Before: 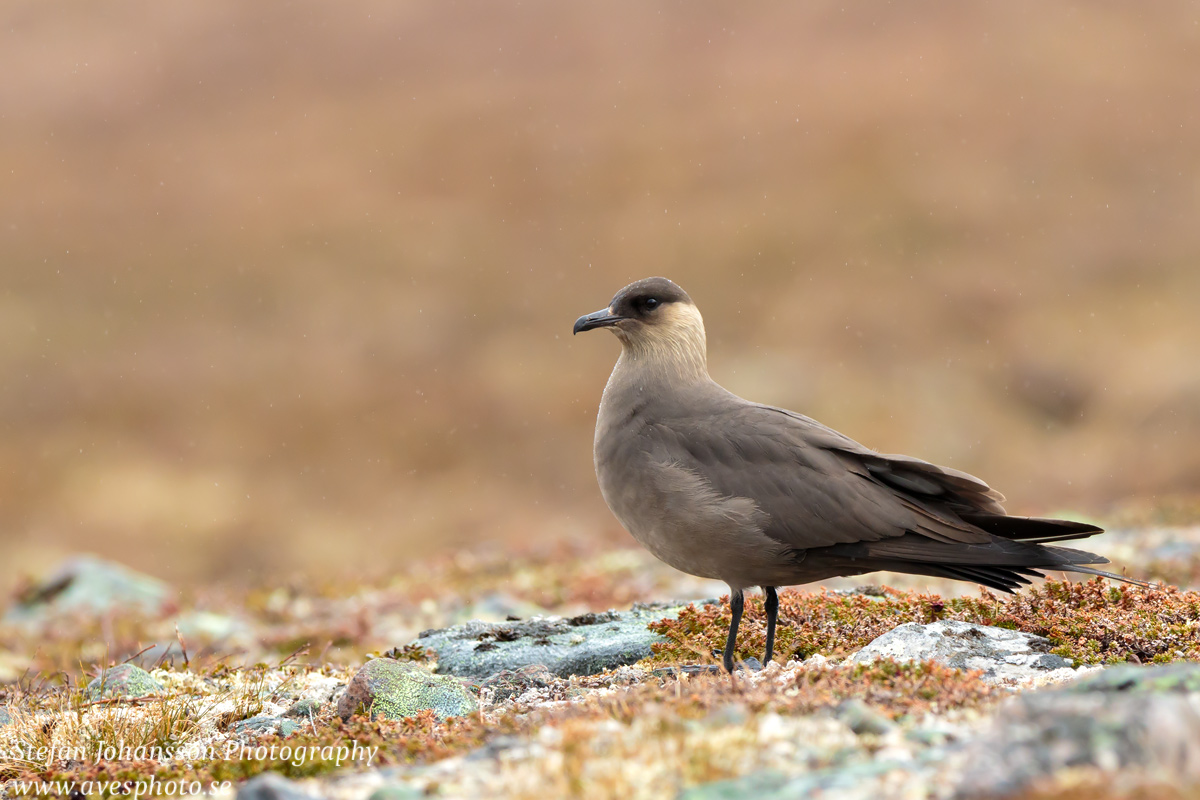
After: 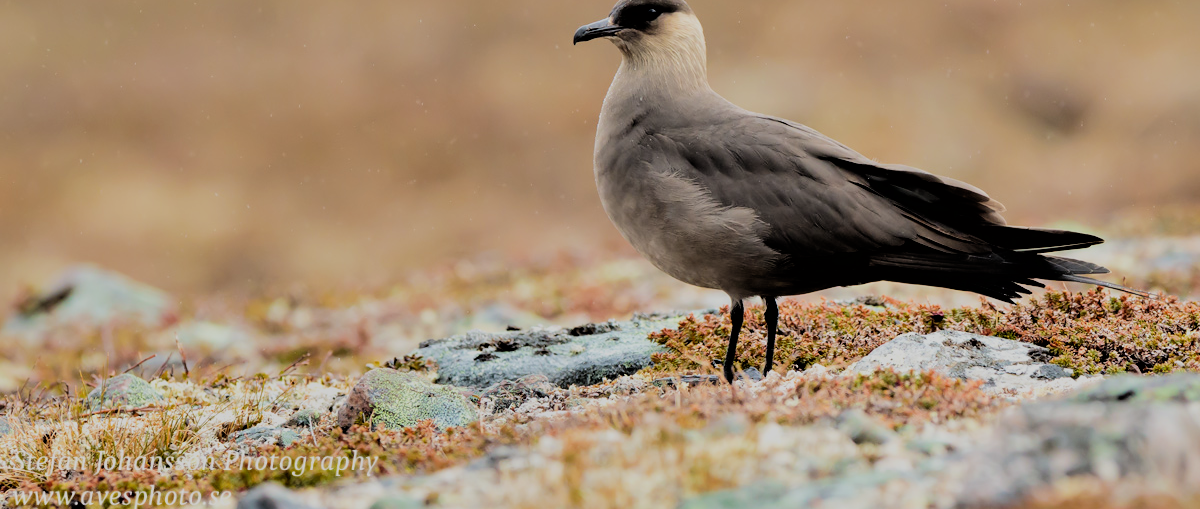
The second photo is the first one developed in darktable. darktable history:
crop and rotate: top 36.318%
filmic rgb: black relative exposure -3.15 EV, white relative exposure 7.07 EV, threshold 5.98 EV, hardness 1.47, contrast 1.347, enable highlight reconstruction true
shadows and highlights: soften with gaussian
